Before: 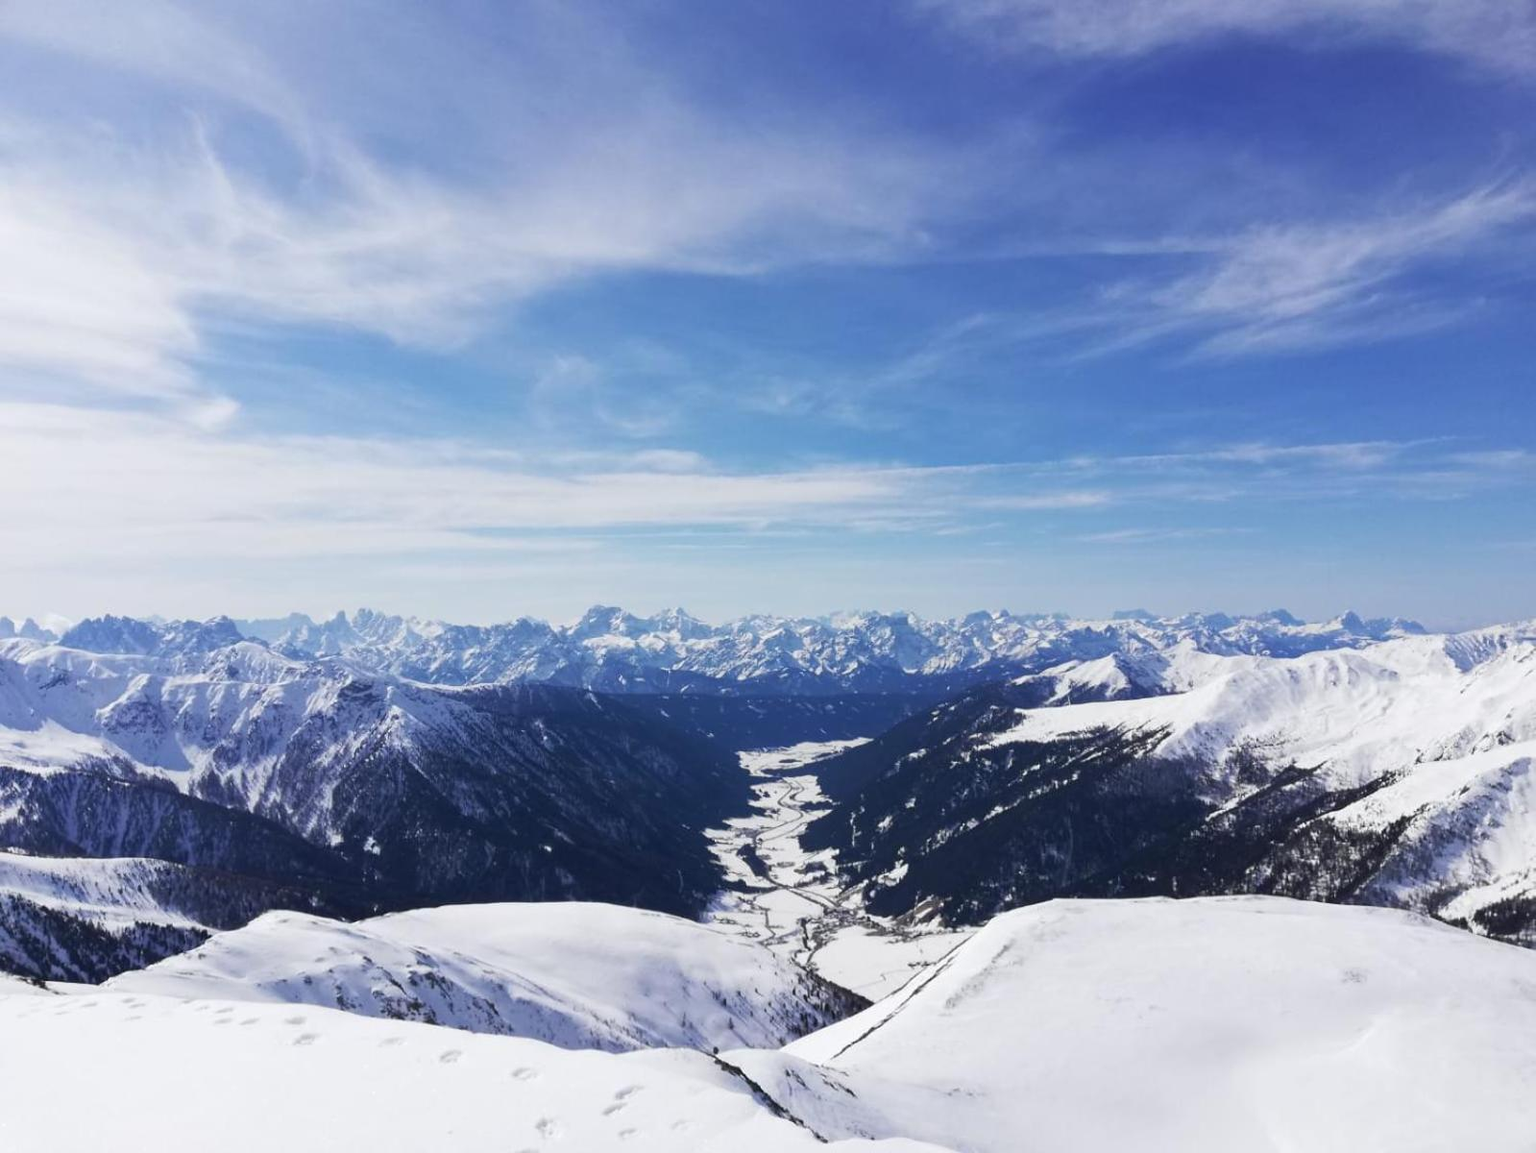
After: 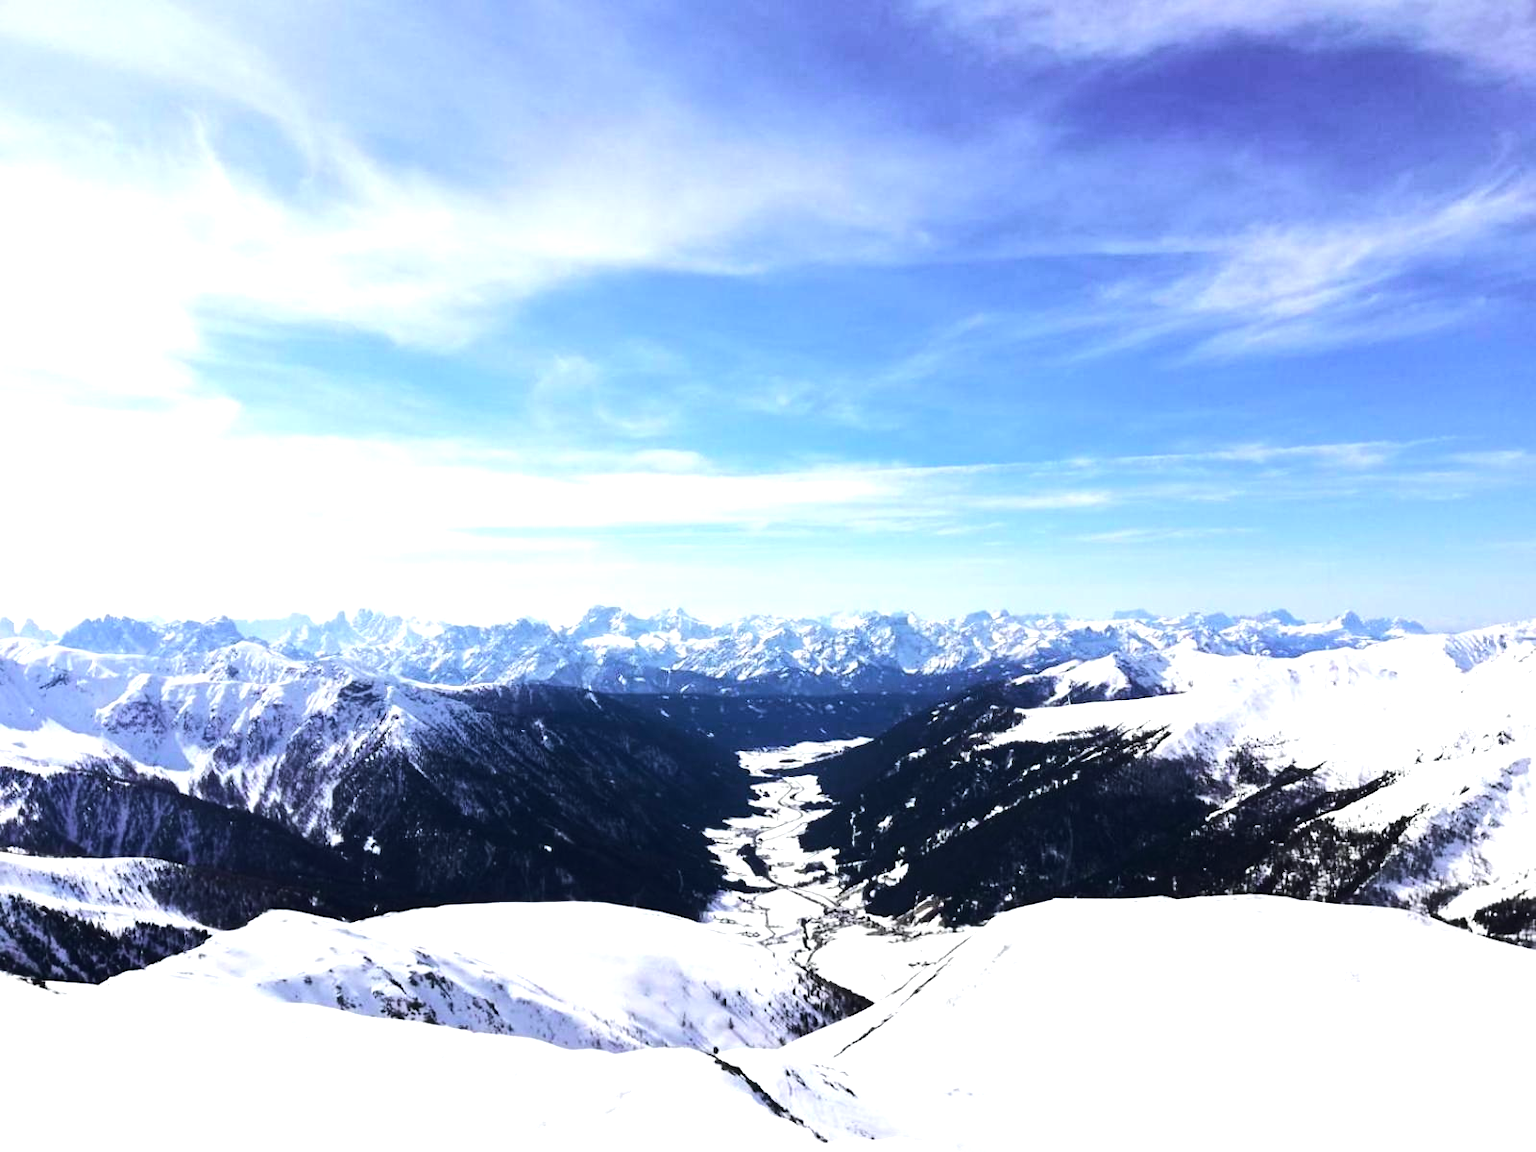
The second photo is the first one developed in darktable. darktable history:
tone curve: curves: ch0 [(0, 0.01) (0.037, 0.032) (0.131, 0.108) (0.275, 0.256) (0.483, 0.512) (0.61, 0.665) (0.696, 0.742) (0.792, 0.819) (0.911, 0.925) (0.997, 0.995)]; ch1 [(0, 0) (0.308, 0.29) (0.425, 0.411) (0.492, 0.488) (0.505, 0.503) (0.527, 0.531) (0.568, 0.594) (0.683, 0.702) (0.746, 0.77) (1, 1)]; ch2 [(0, 0) (0.246, 0.233) (0.36, 0.352) (0.415, 0.415) (0.485, 0.487) (0.502, 0.504) (0.525, 0.523) (0.539, 0.553) (0.587, 0.594) (0.636, 0.652) (0.711, 0.729) (0.845, 0.855) (0.998, 0.977)], color space Lab, independent channels, preserve colors none
tone equalizer: -8 EV -1.08 EV, -7 EV -1.01 EV, -6 EV -0.867 EV, -5 EV -0.578 EV, -3 EV 0.578 EV, -2 EV 0.867 EV, -1 EV 1.01 EV, +0 EV 1.08 EV, edges refinement/feathering 500, mask exposure compensation -1.57 EV, preserve details no
